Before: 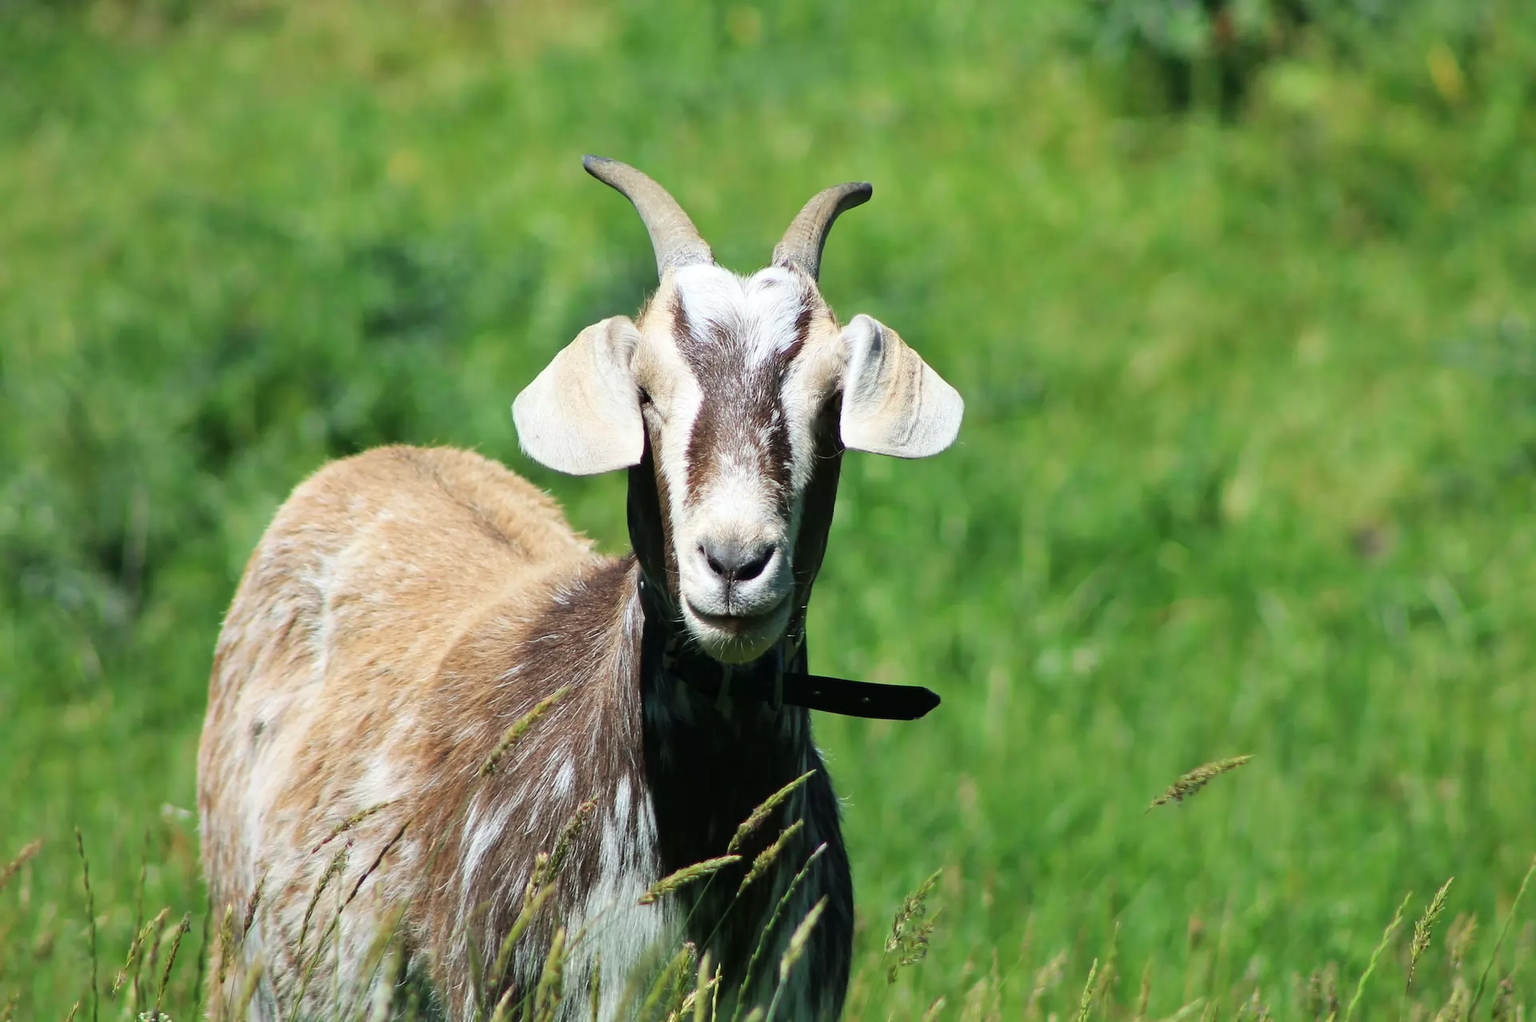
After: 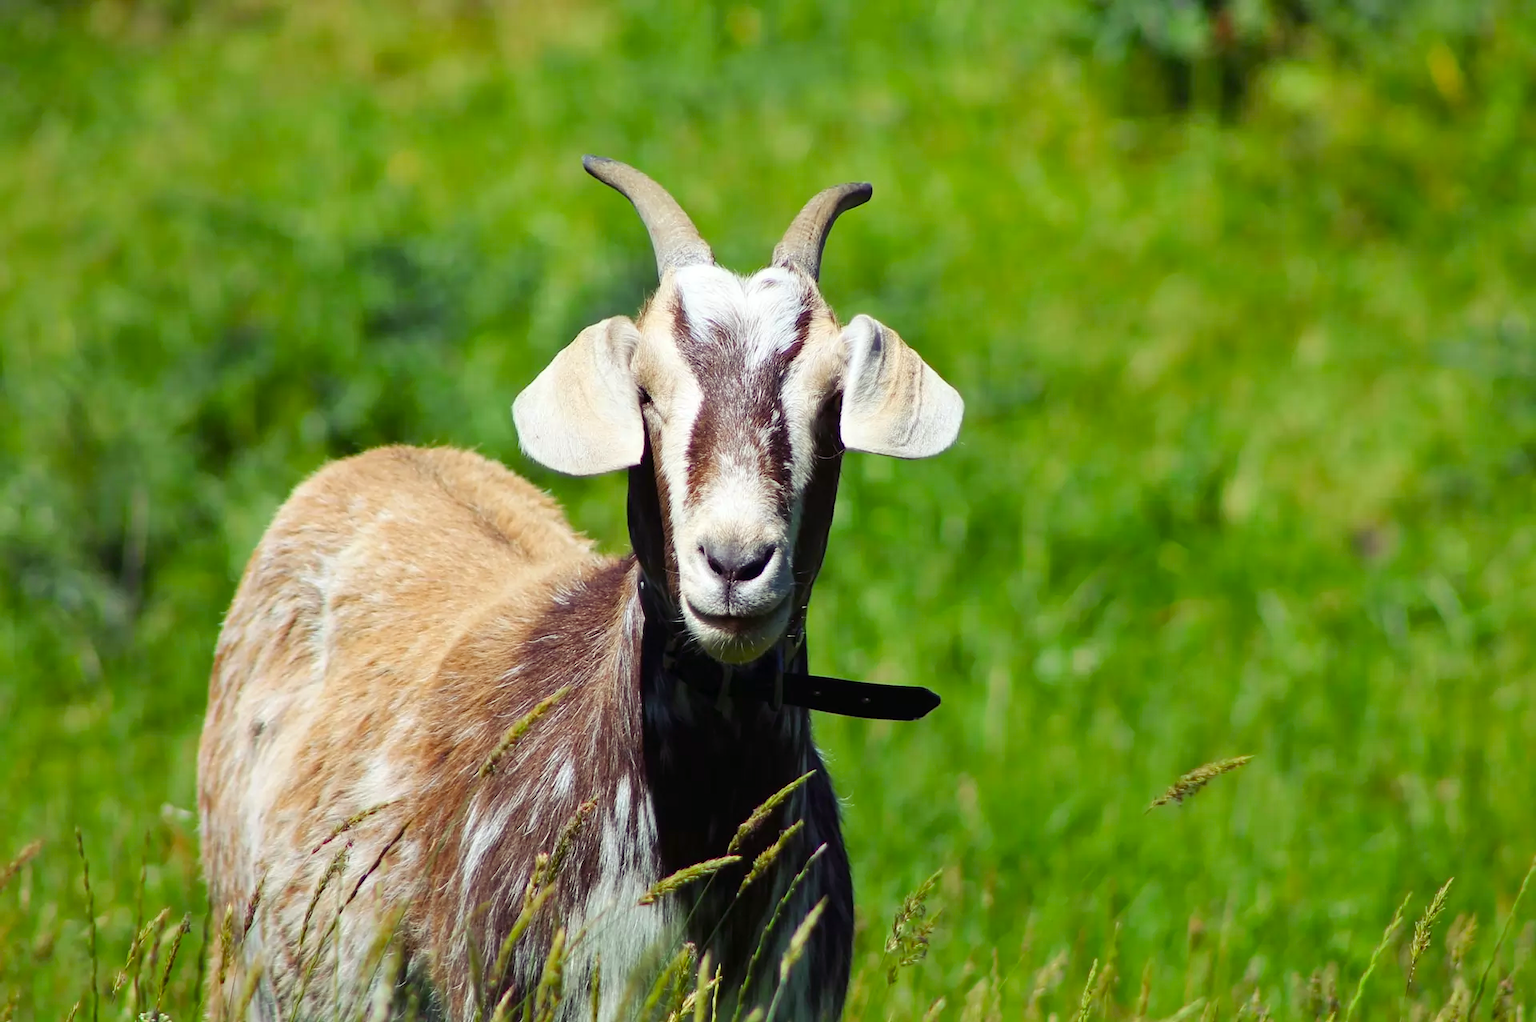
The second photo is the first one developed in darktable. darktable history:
color balance rgb: shadows lift › luminance -21.261%, shadows lift › chroma 9.038%, shadows lift › hue 285.99°, power › chroma 0.694%, power › hue 60°, perceptual saturation grading › global saturation 34.836%, perceptual saturation grading › highlights -25.384%, perceptual saturation grading › shadows 25.262%
tone equalizer: edges refinement/feathering 500, mask exposure compensation -1.57 EV, preserve details no
